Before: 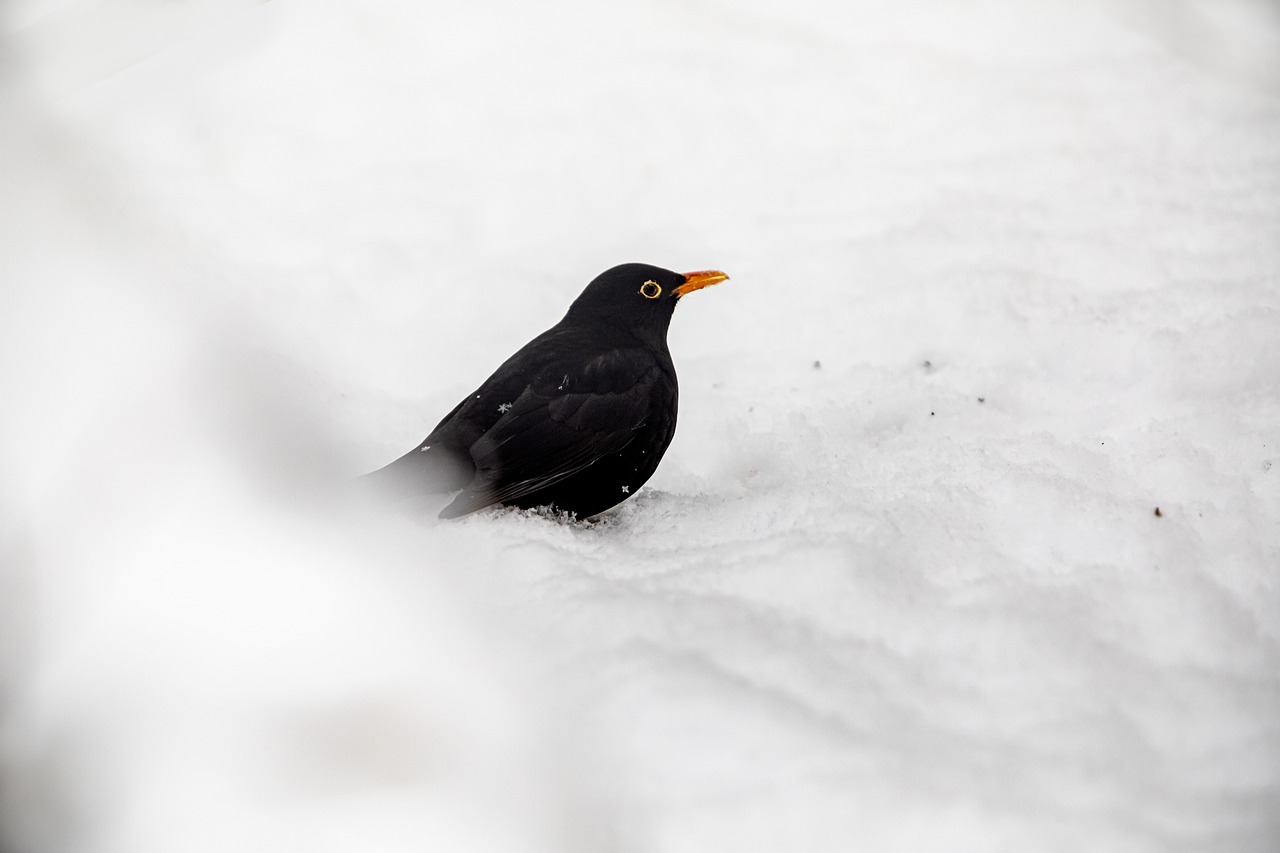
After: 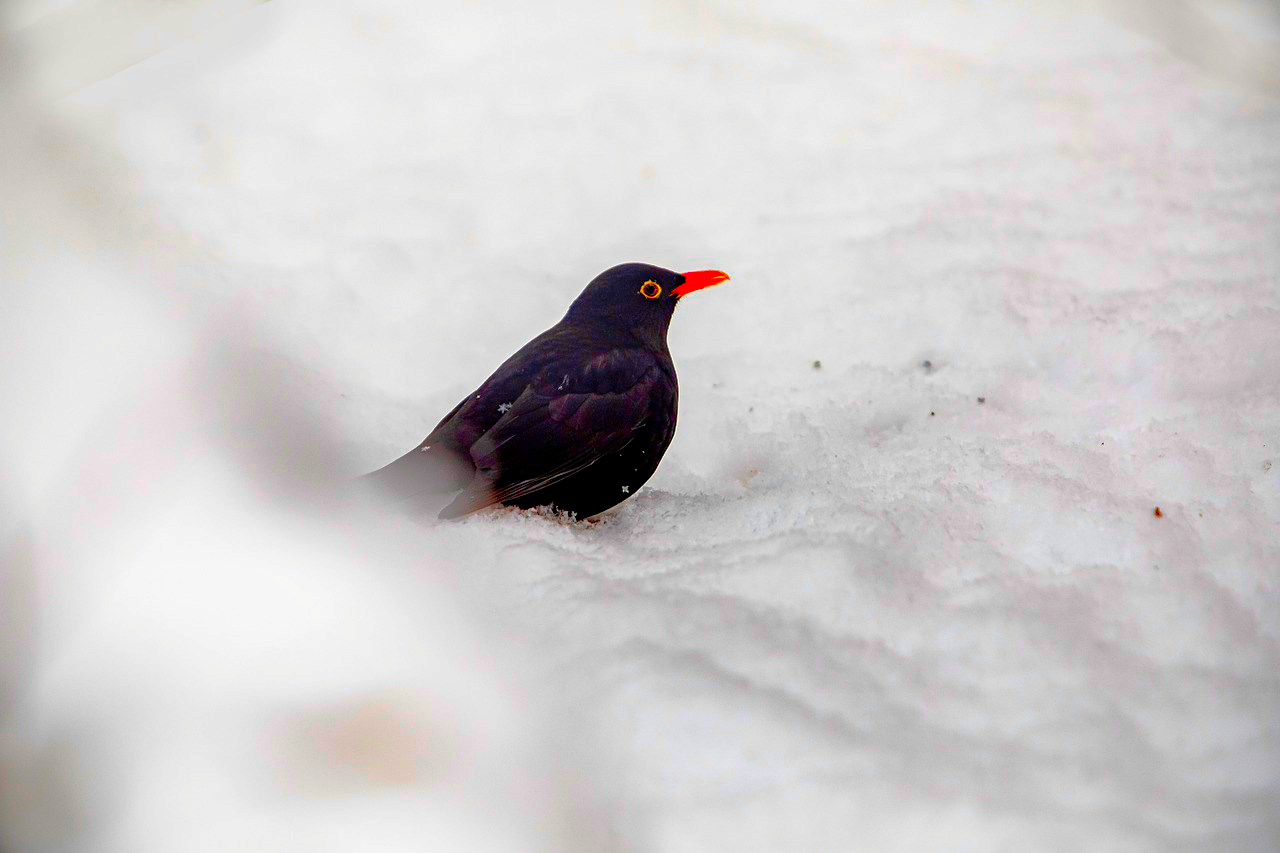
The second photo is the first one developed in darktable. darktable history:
shadows and highlights: on, module defaults
color correction: highlights b* 0.023, saturation 2.97
